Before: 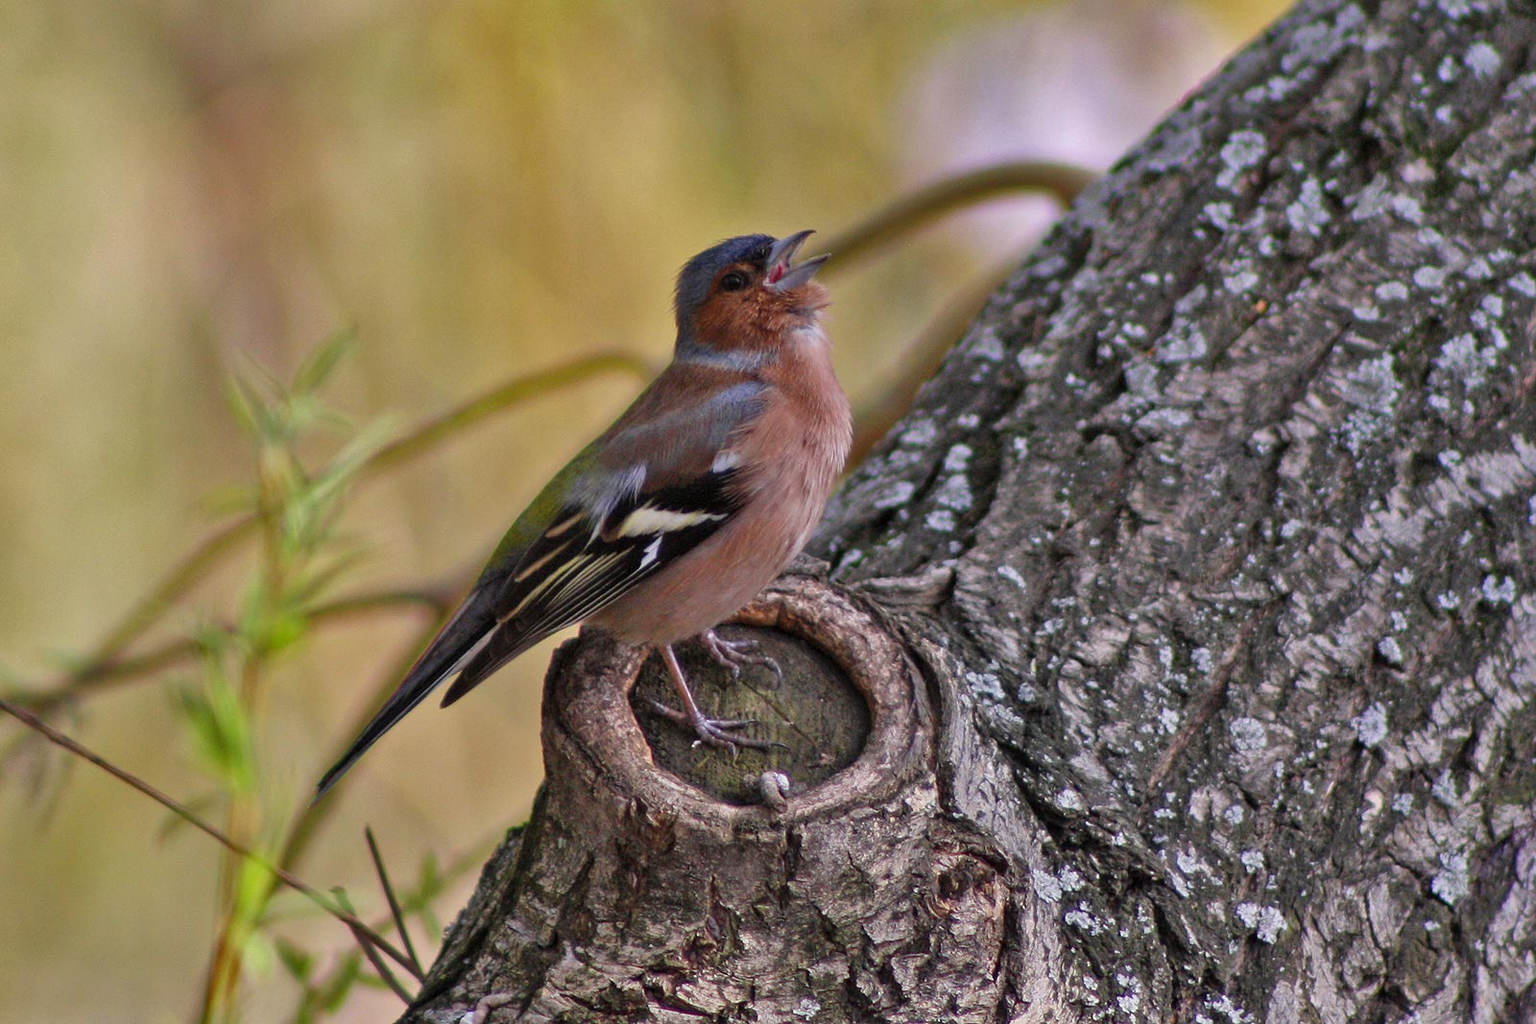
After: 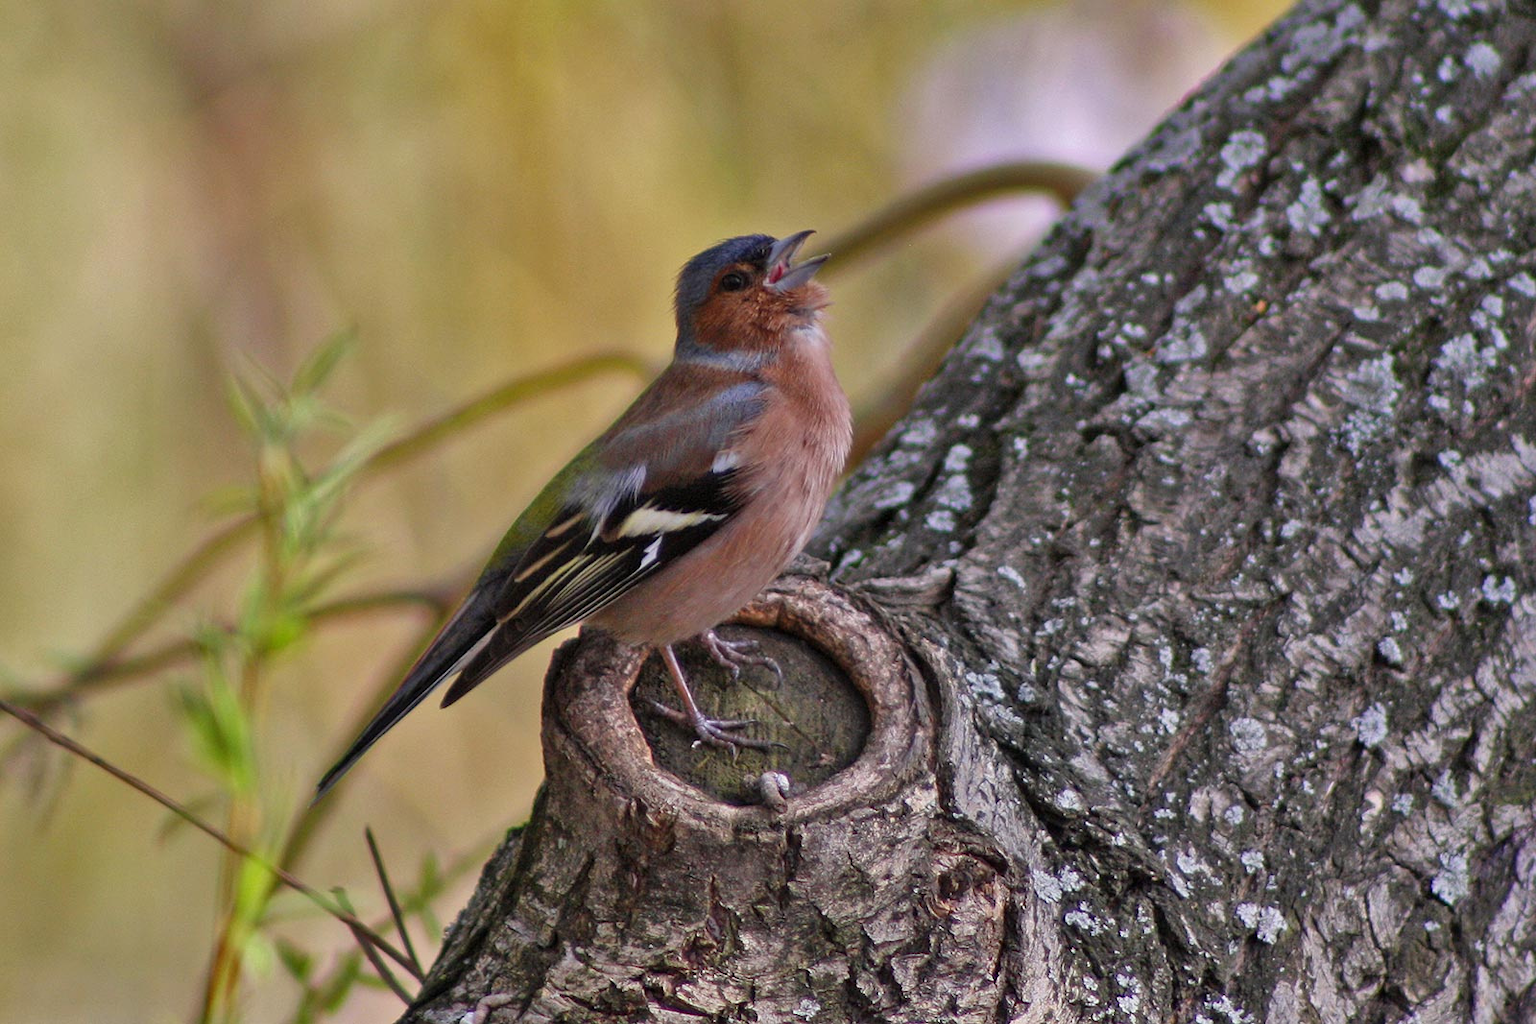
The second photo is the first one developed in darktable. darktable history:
color calibration: illuminant same as pipeline (D50), adaptation XYZ, x 0.345, y 0.357, temperature 5010.79 K
color correction: highlights a* -0.179, highlights b* -0.124
